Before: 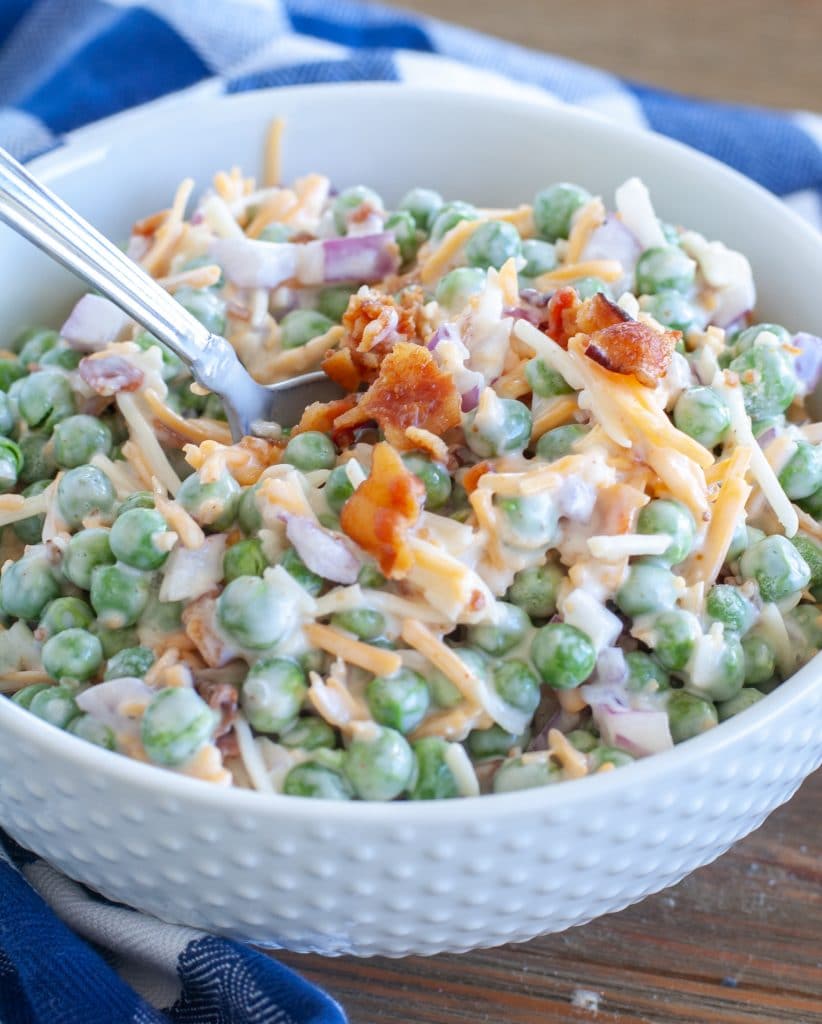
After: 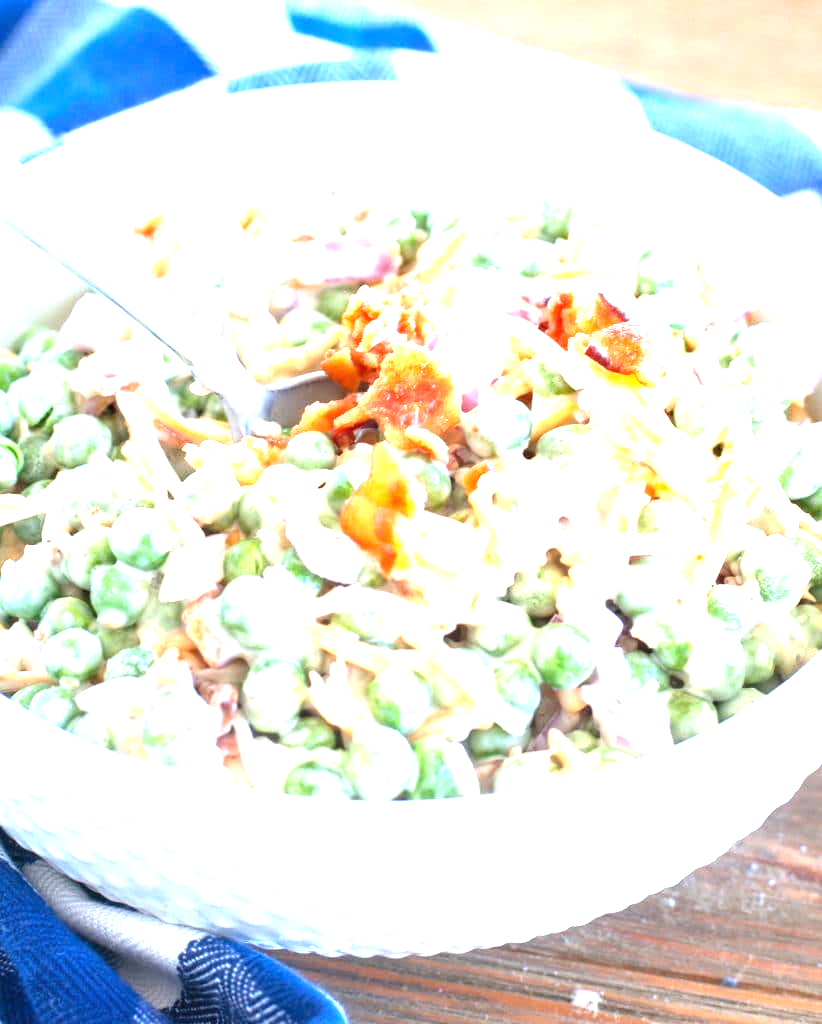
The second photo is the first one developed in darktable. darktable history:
exposure: exposure 1.998 EV, compensate highlight preservation false
